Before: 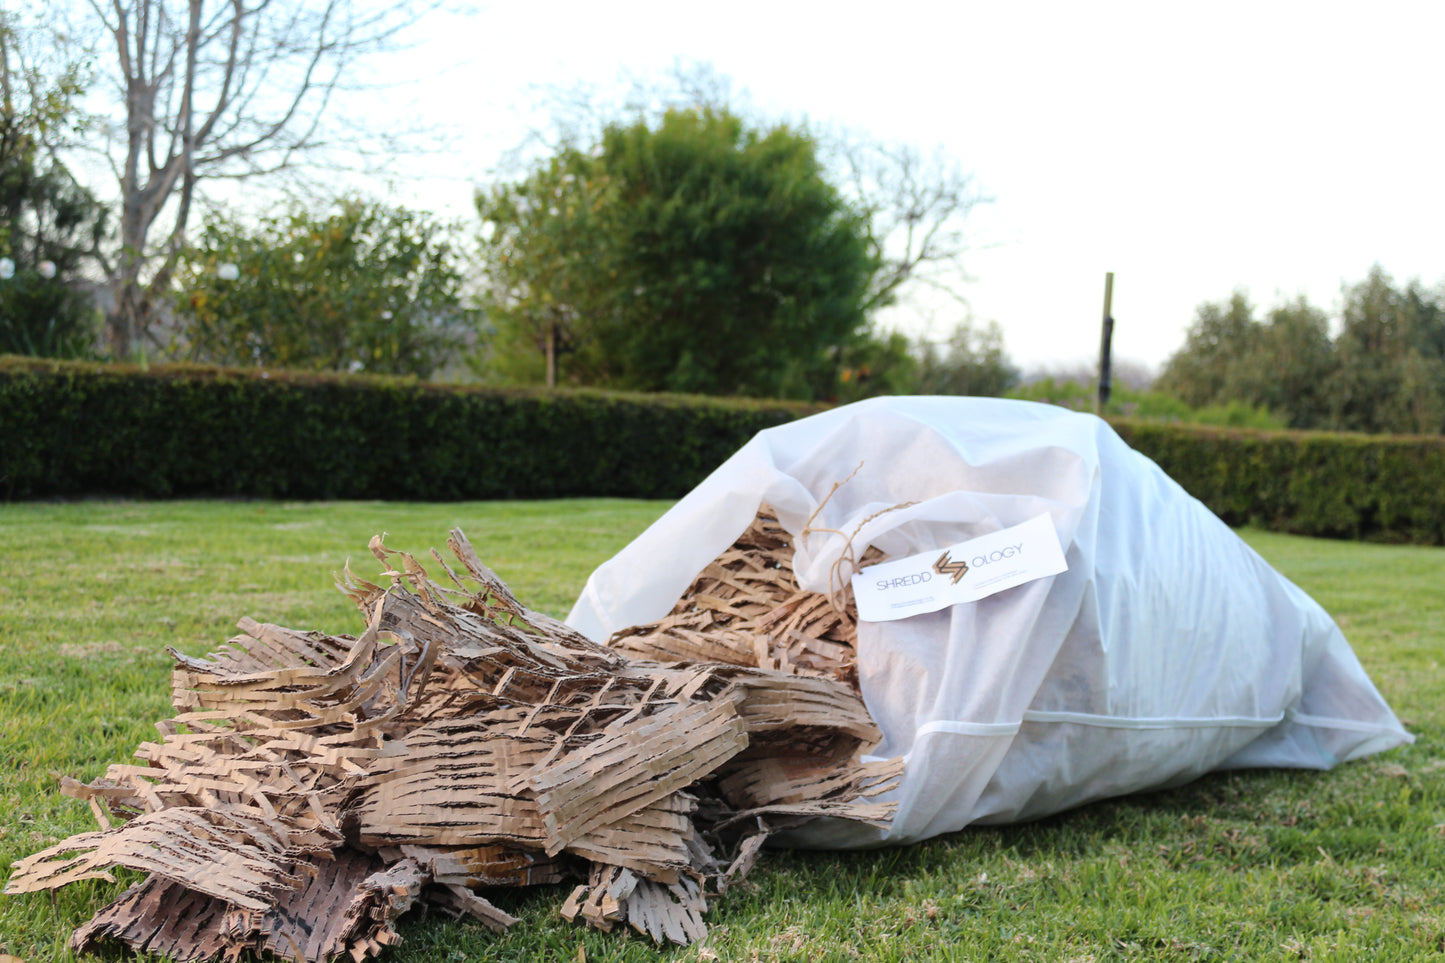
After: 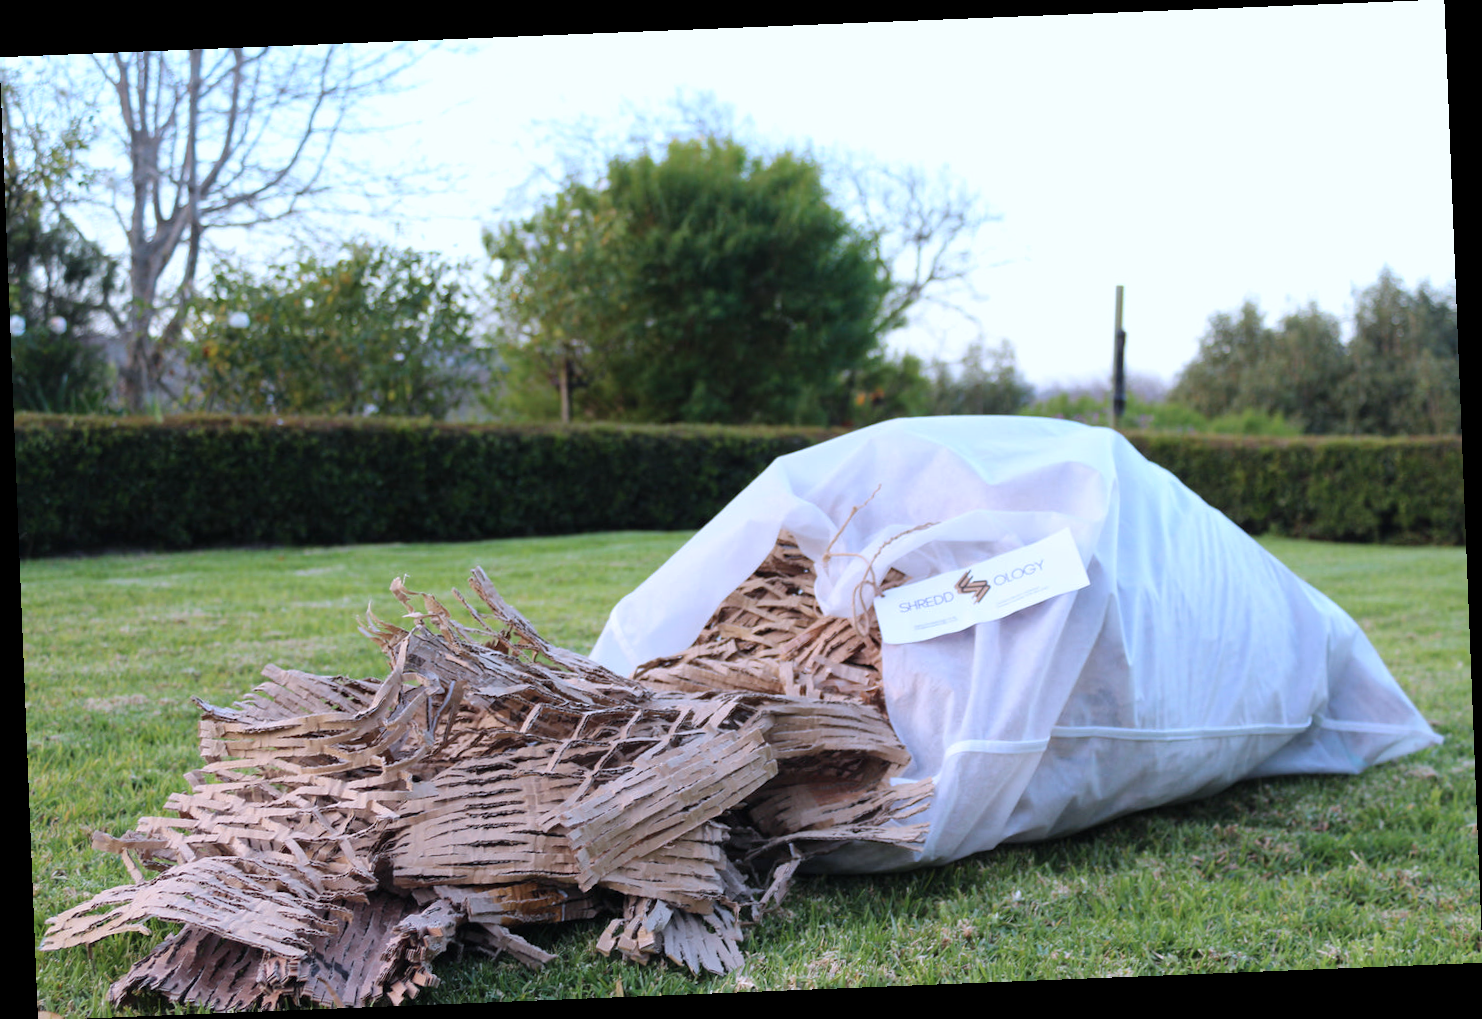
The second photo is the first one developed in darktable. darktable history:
rotate and perspective: rotation -2.29°, automatic cropping off
color calibration: illuminant custom, x 0.373, y 0.388, temperature 4269.97 K
tone equalizer: on, module defaults
